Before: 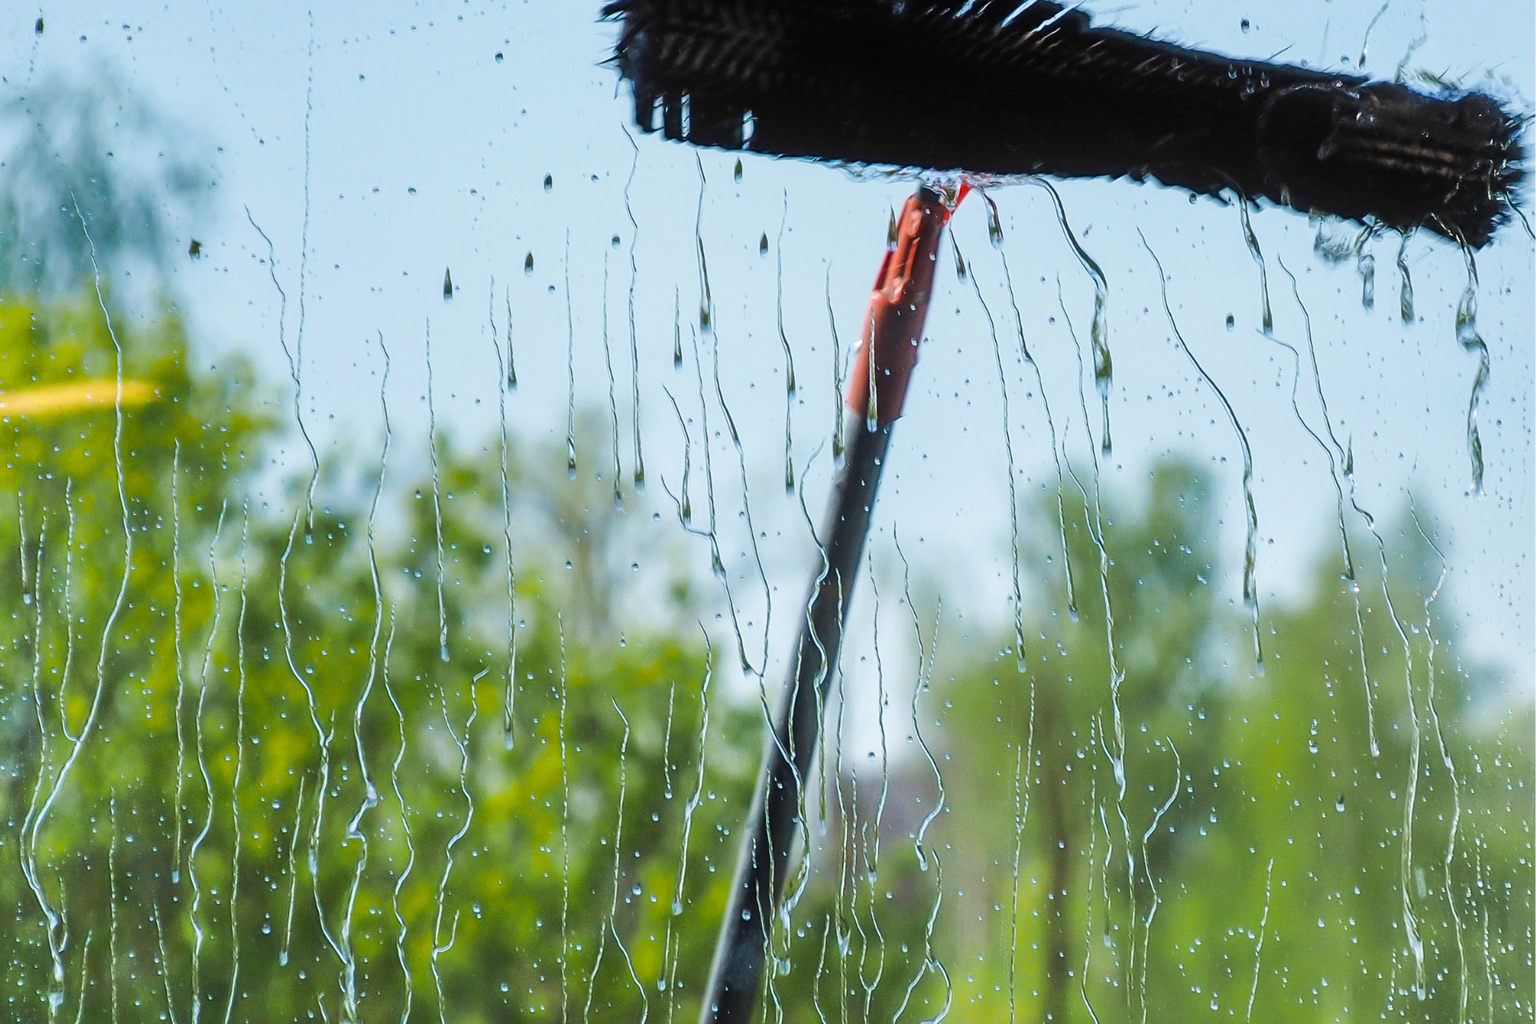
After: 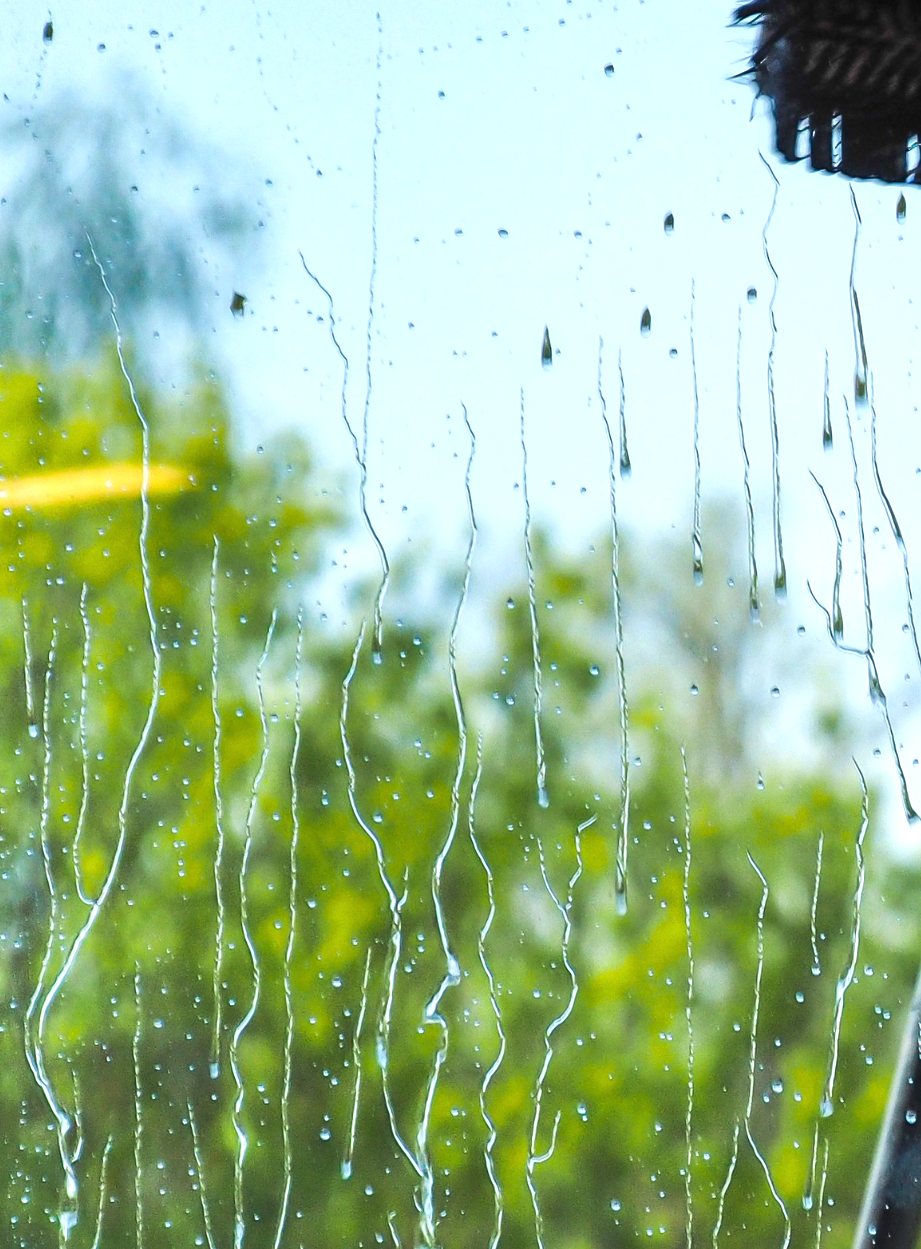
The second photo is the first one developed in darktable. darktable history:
exposure: black level correction 0, exposure 0.5 EV, compensate highlight preservation false
crop and rotate: left 0%, top 0%, right 50.845%
